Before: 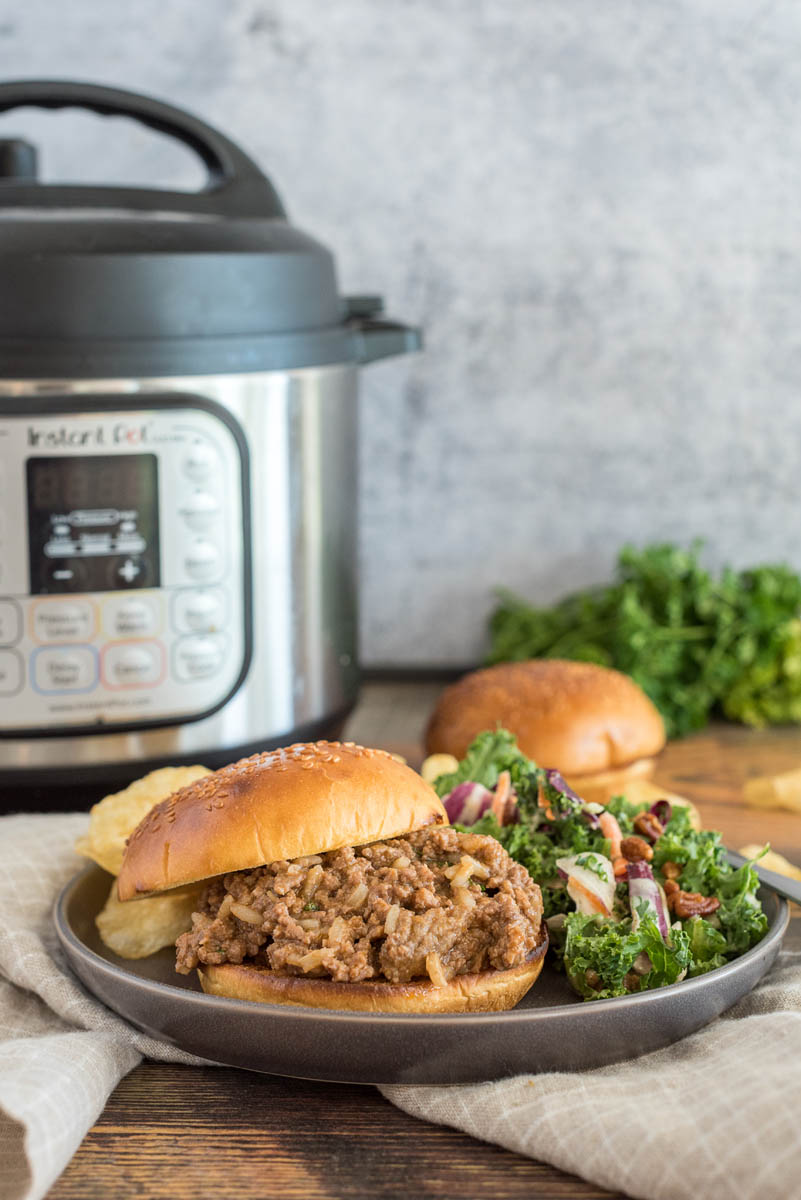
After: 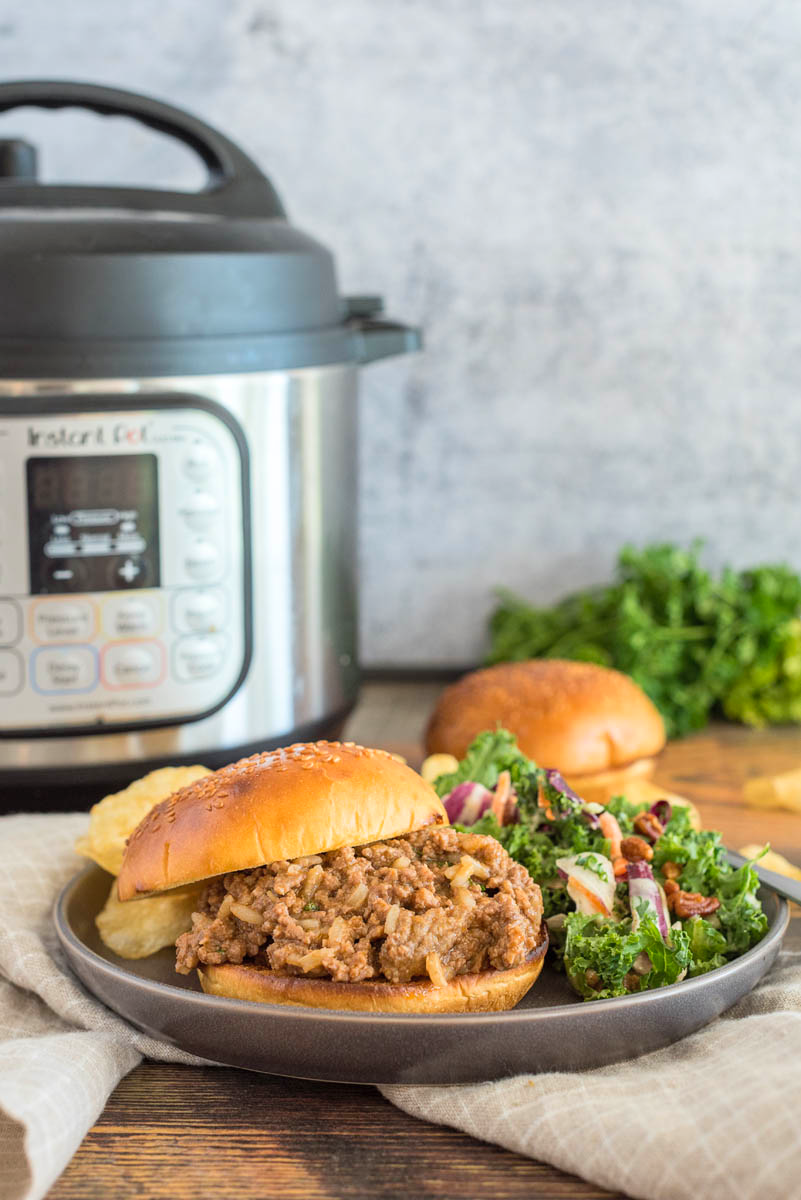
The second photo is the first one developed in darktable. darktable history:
contrast brightness saturation: contrast 0.073, brightness 0.083, saturation 0.179
